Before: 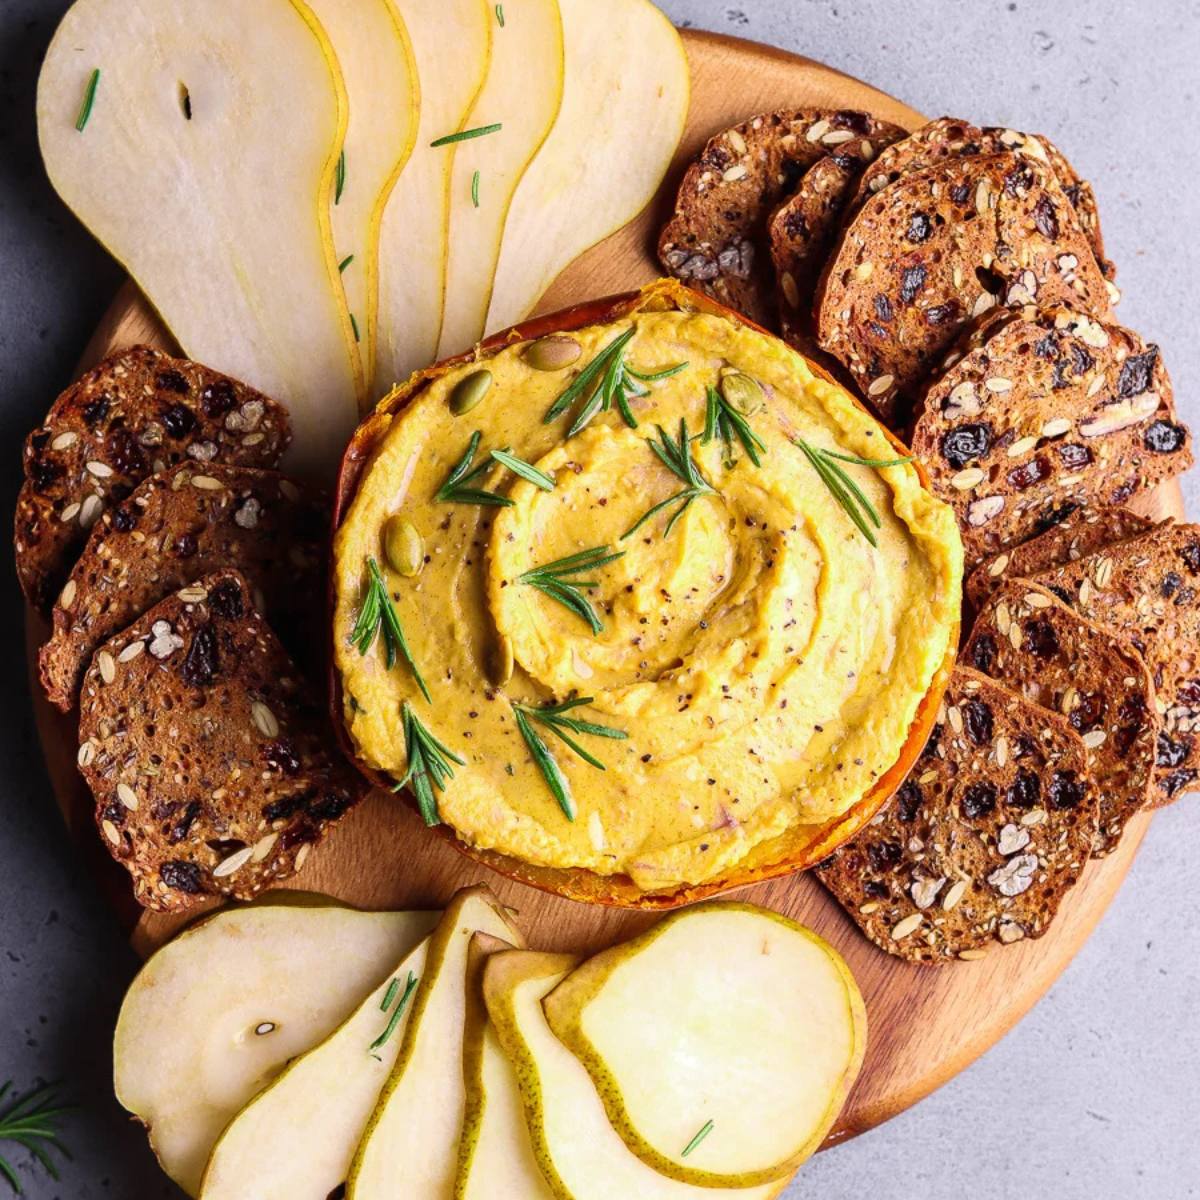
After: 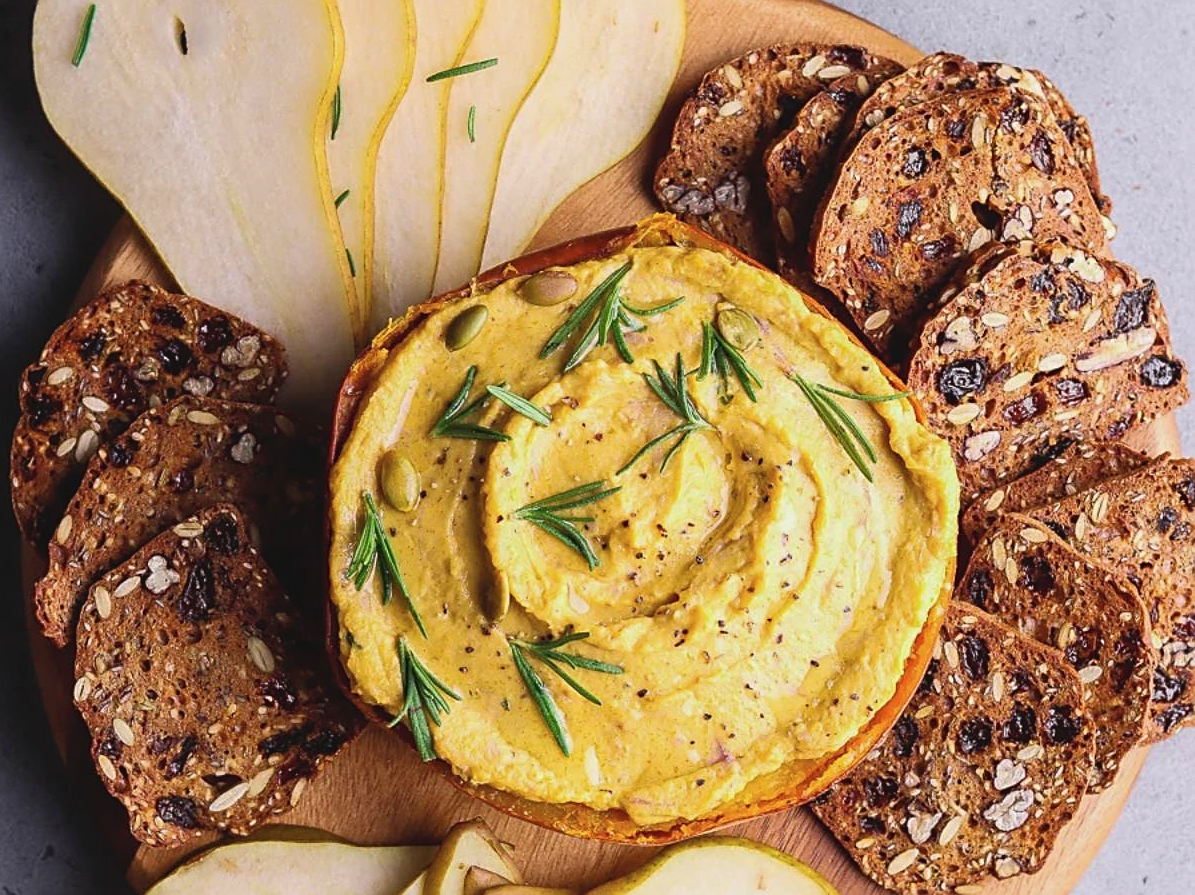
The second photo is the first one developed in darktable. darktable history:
crop: left 0.374%, top 5.477%, bottom 19.906%
sharpen: on, module defaults
contrast brightness saturation: contrast -0.099, saturation -0.104
